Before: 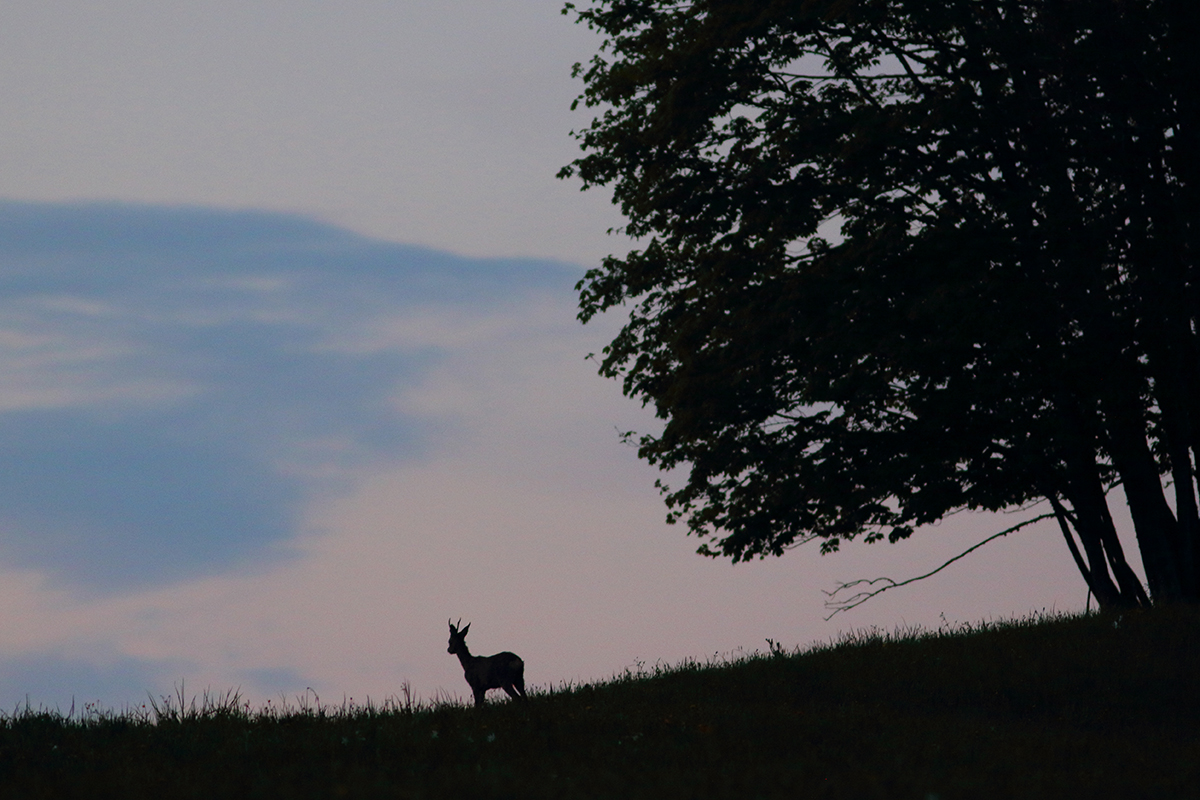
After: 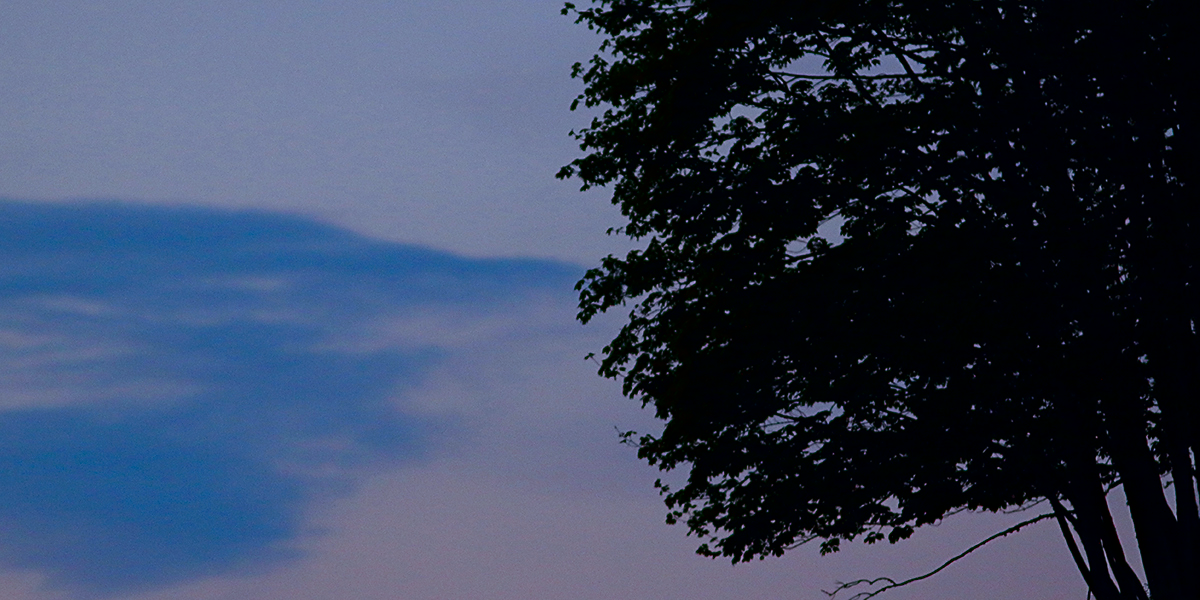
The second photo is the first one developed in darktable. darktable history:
crop: bottom 24.967%
white balance: red 0.948, green 1.02, blue 1.176
sharpen: radius 1.864, amount 0.398, threshold 1.271
contrast brightness saturation: contrast 0.1, brightness -0.26, saturation 0.14
haze removal: compatibility mode true, adaptive false
